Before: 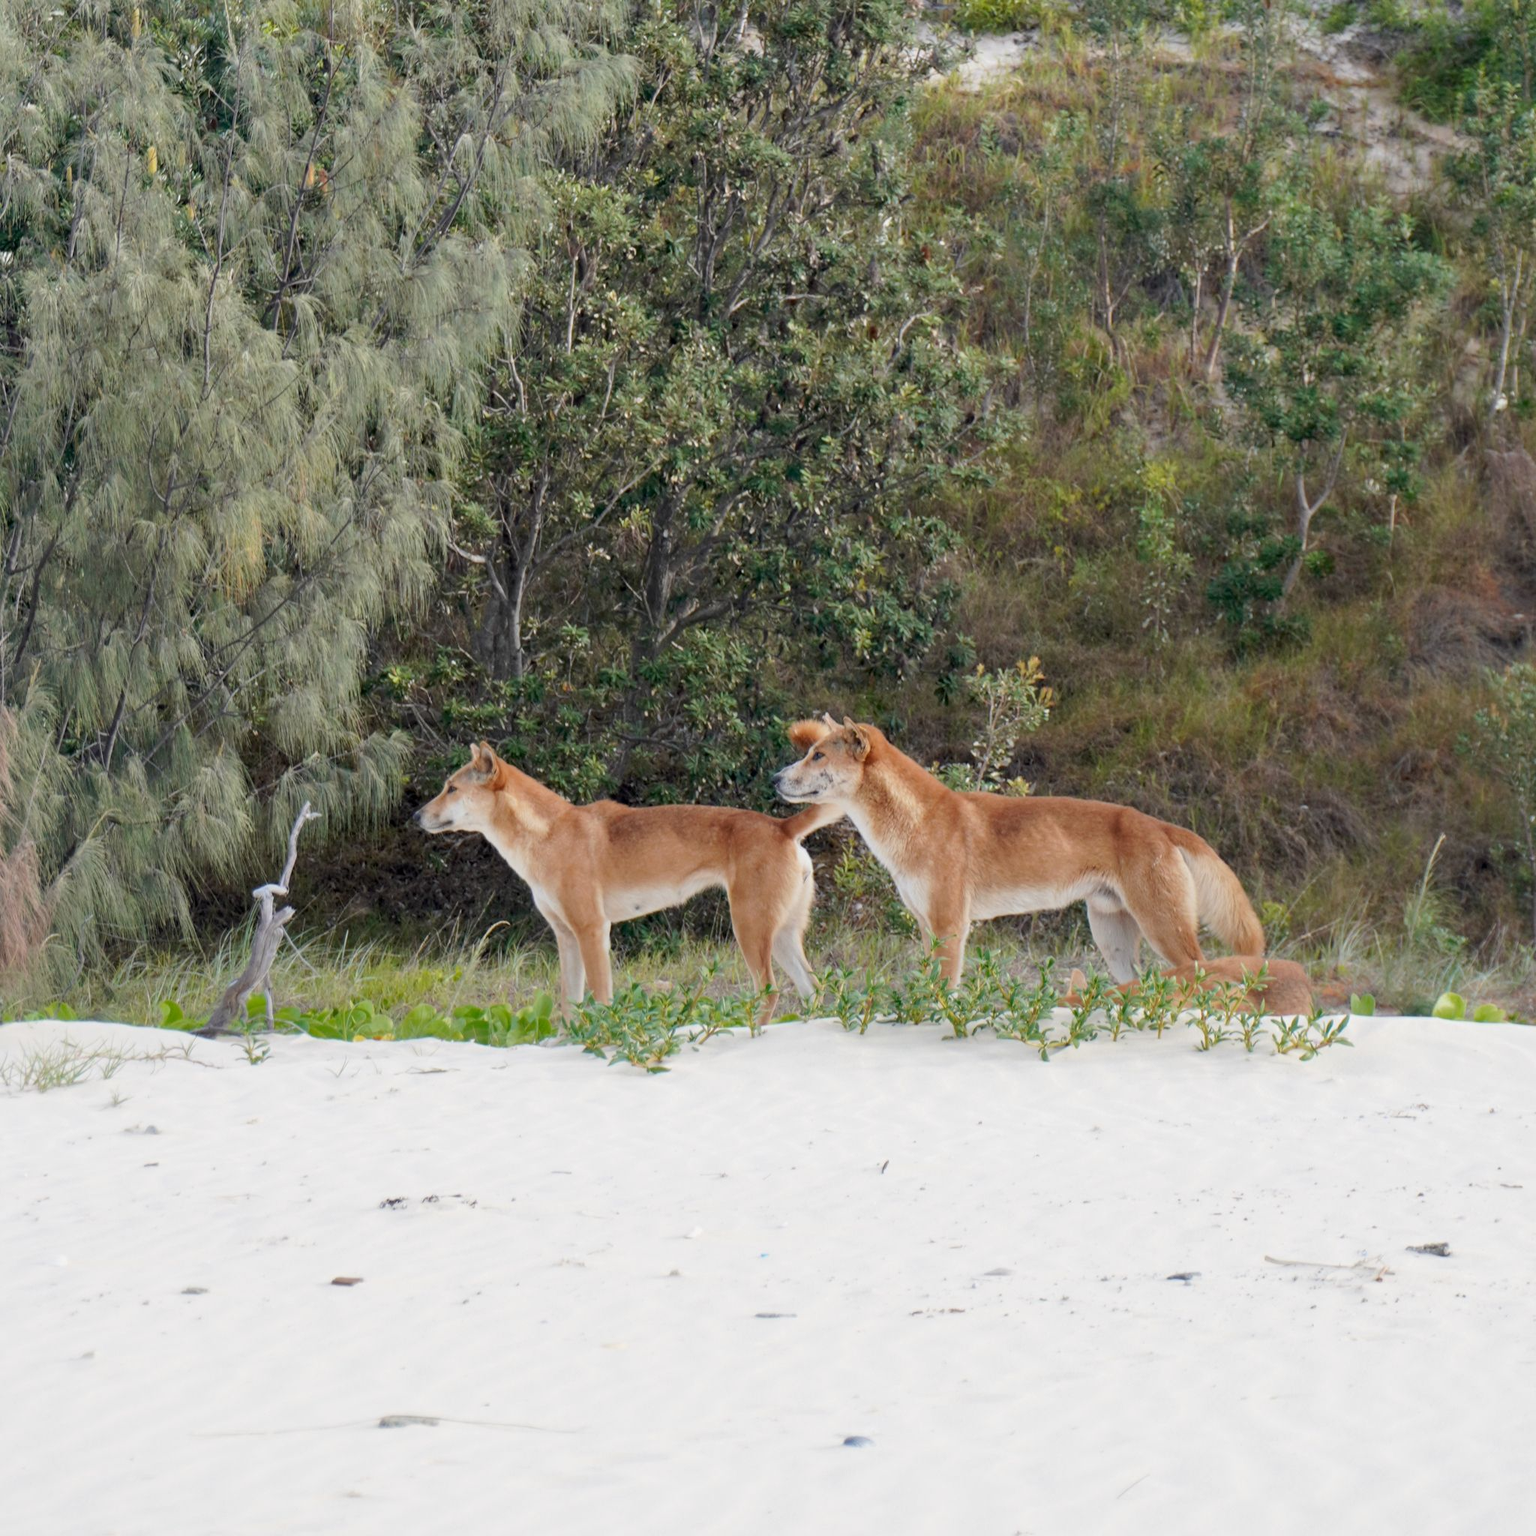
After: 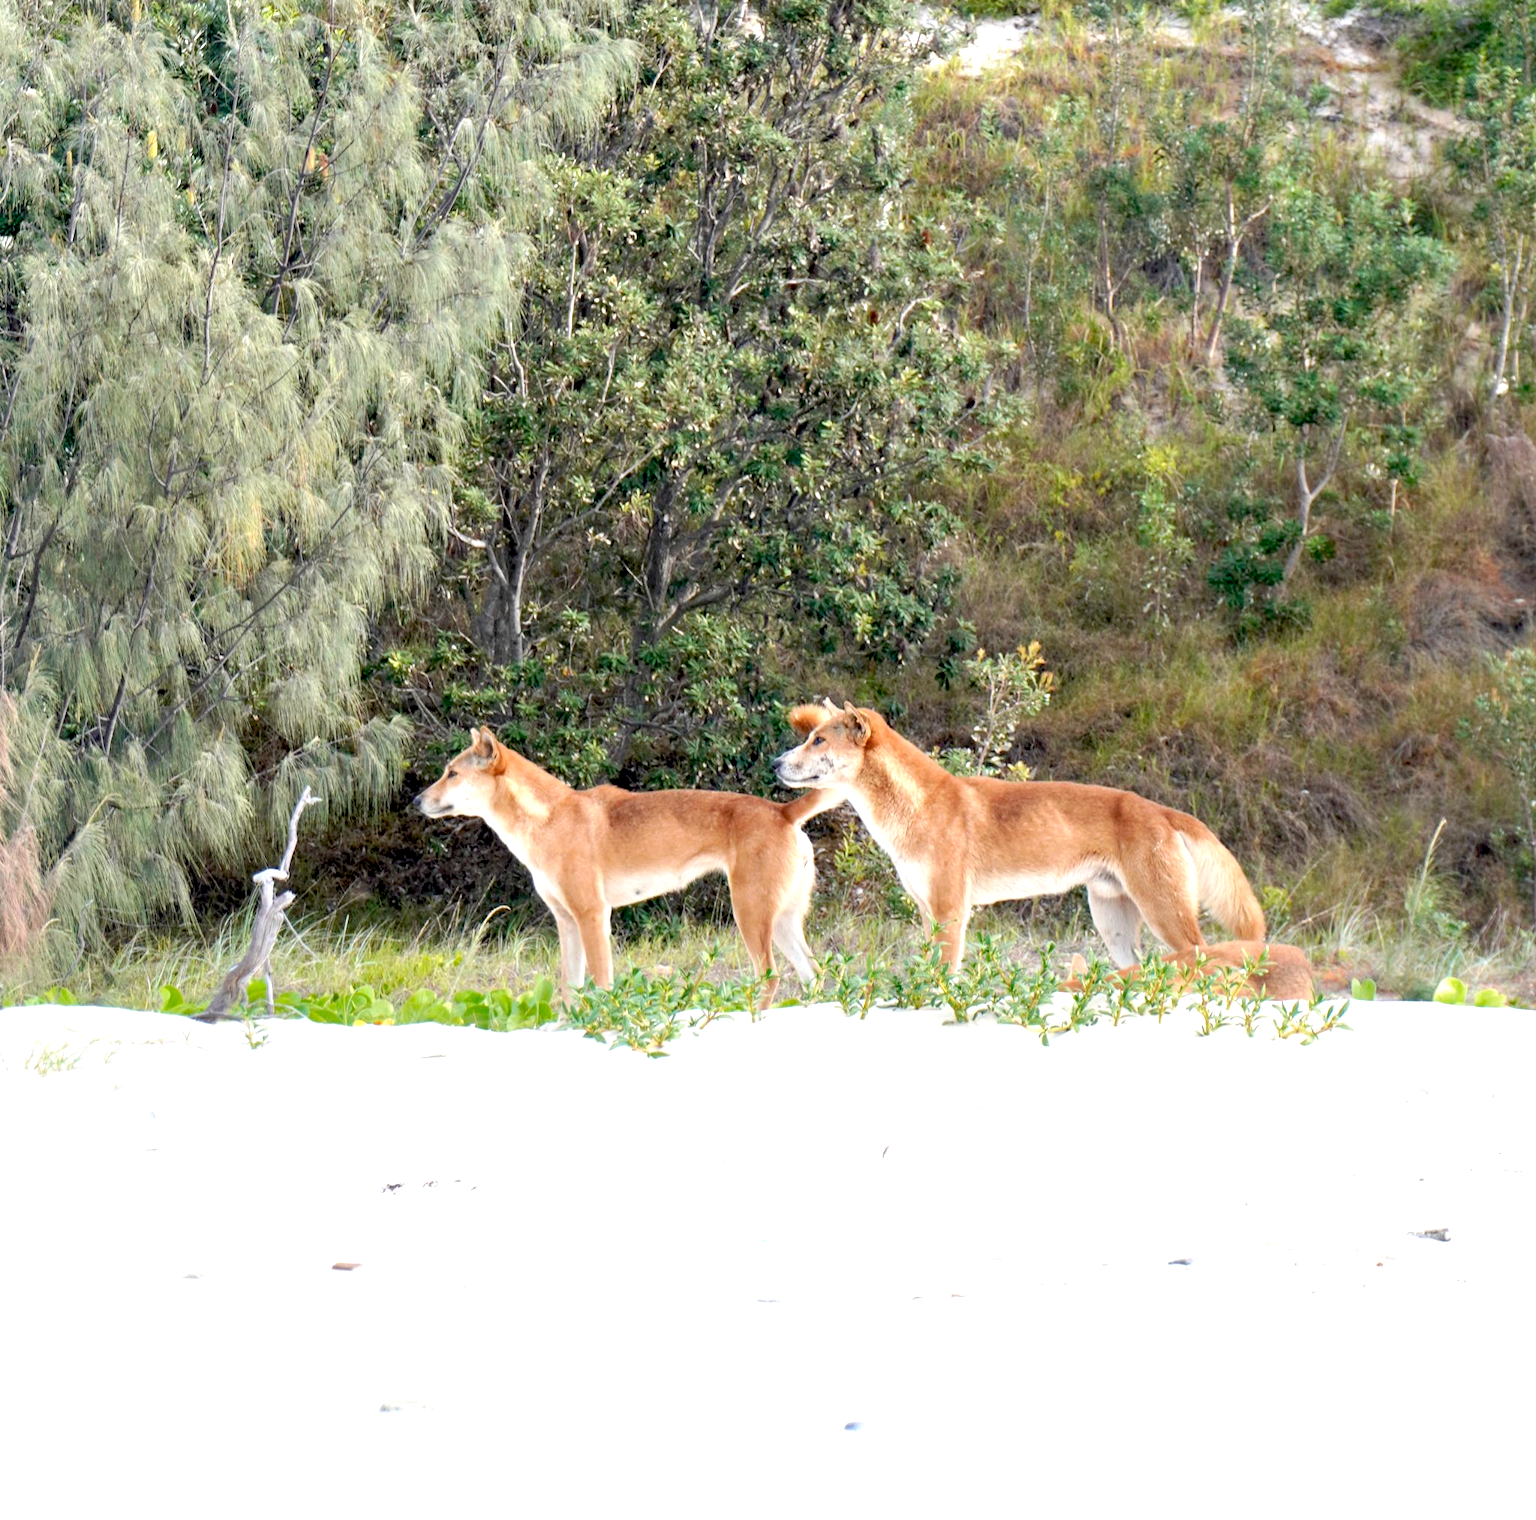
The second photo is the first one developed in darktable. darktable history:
crop: top 1.049%, right 0.001%
exposure: black level correction 0.01, exposure 1 EV, compensate highlight preservation false
